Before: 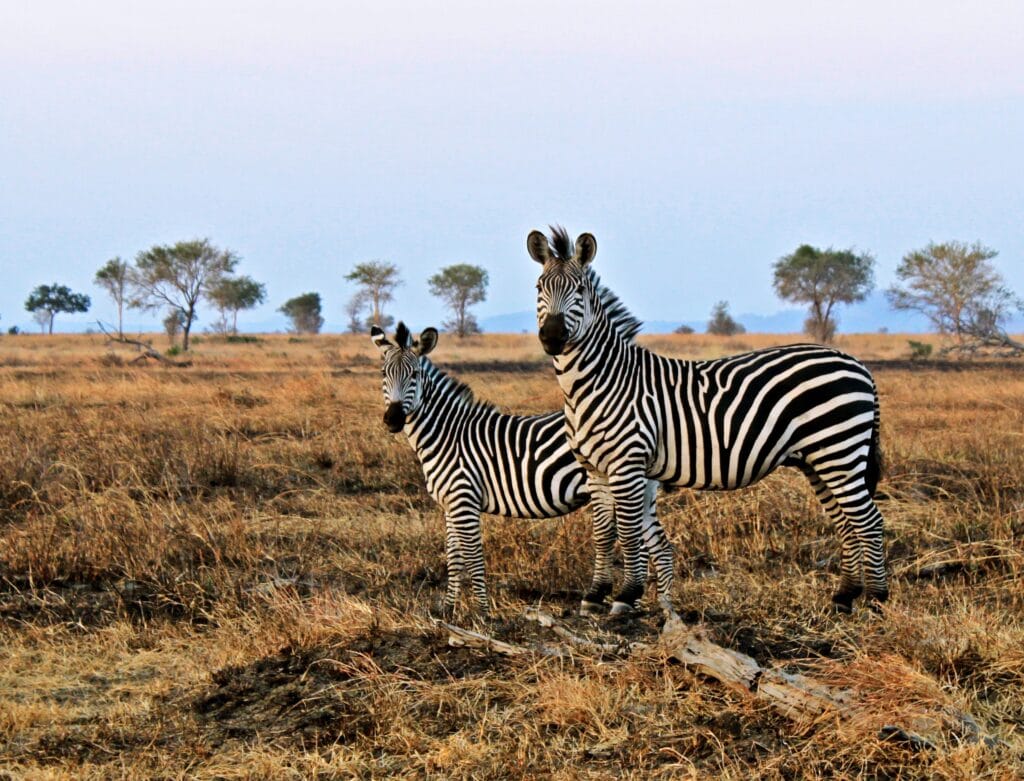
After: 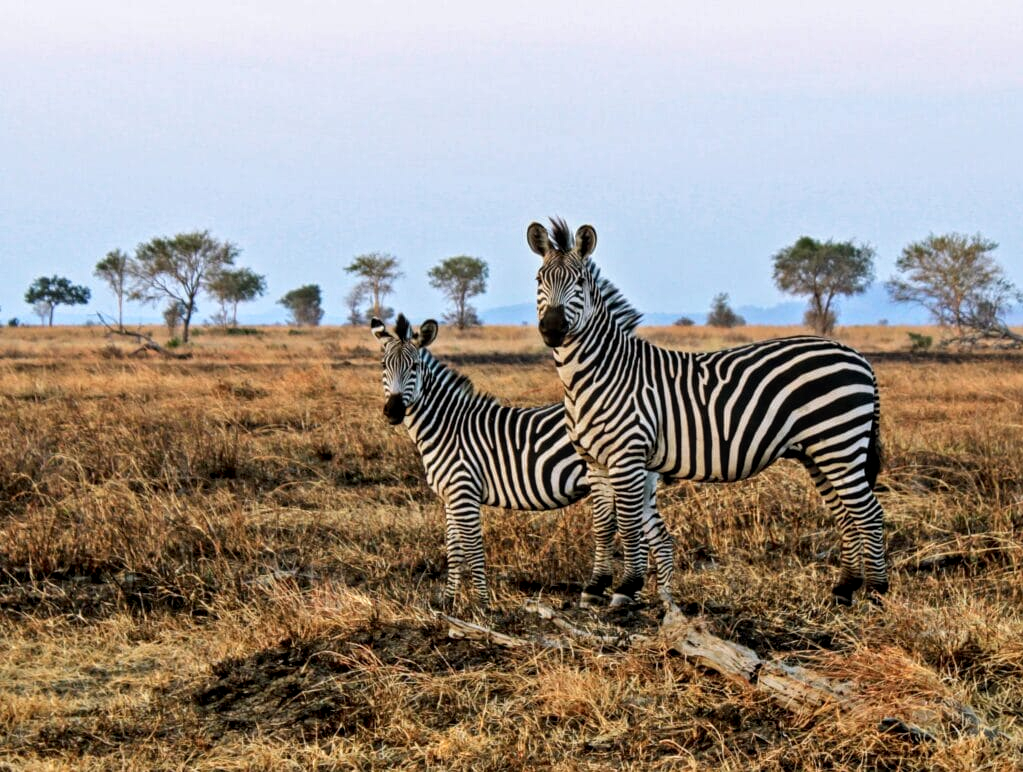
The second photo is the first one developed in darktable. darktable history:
exposure: compensate highlight preservation false
crop: top 1.049%, right 0.001%
local contrast: detail 130%
